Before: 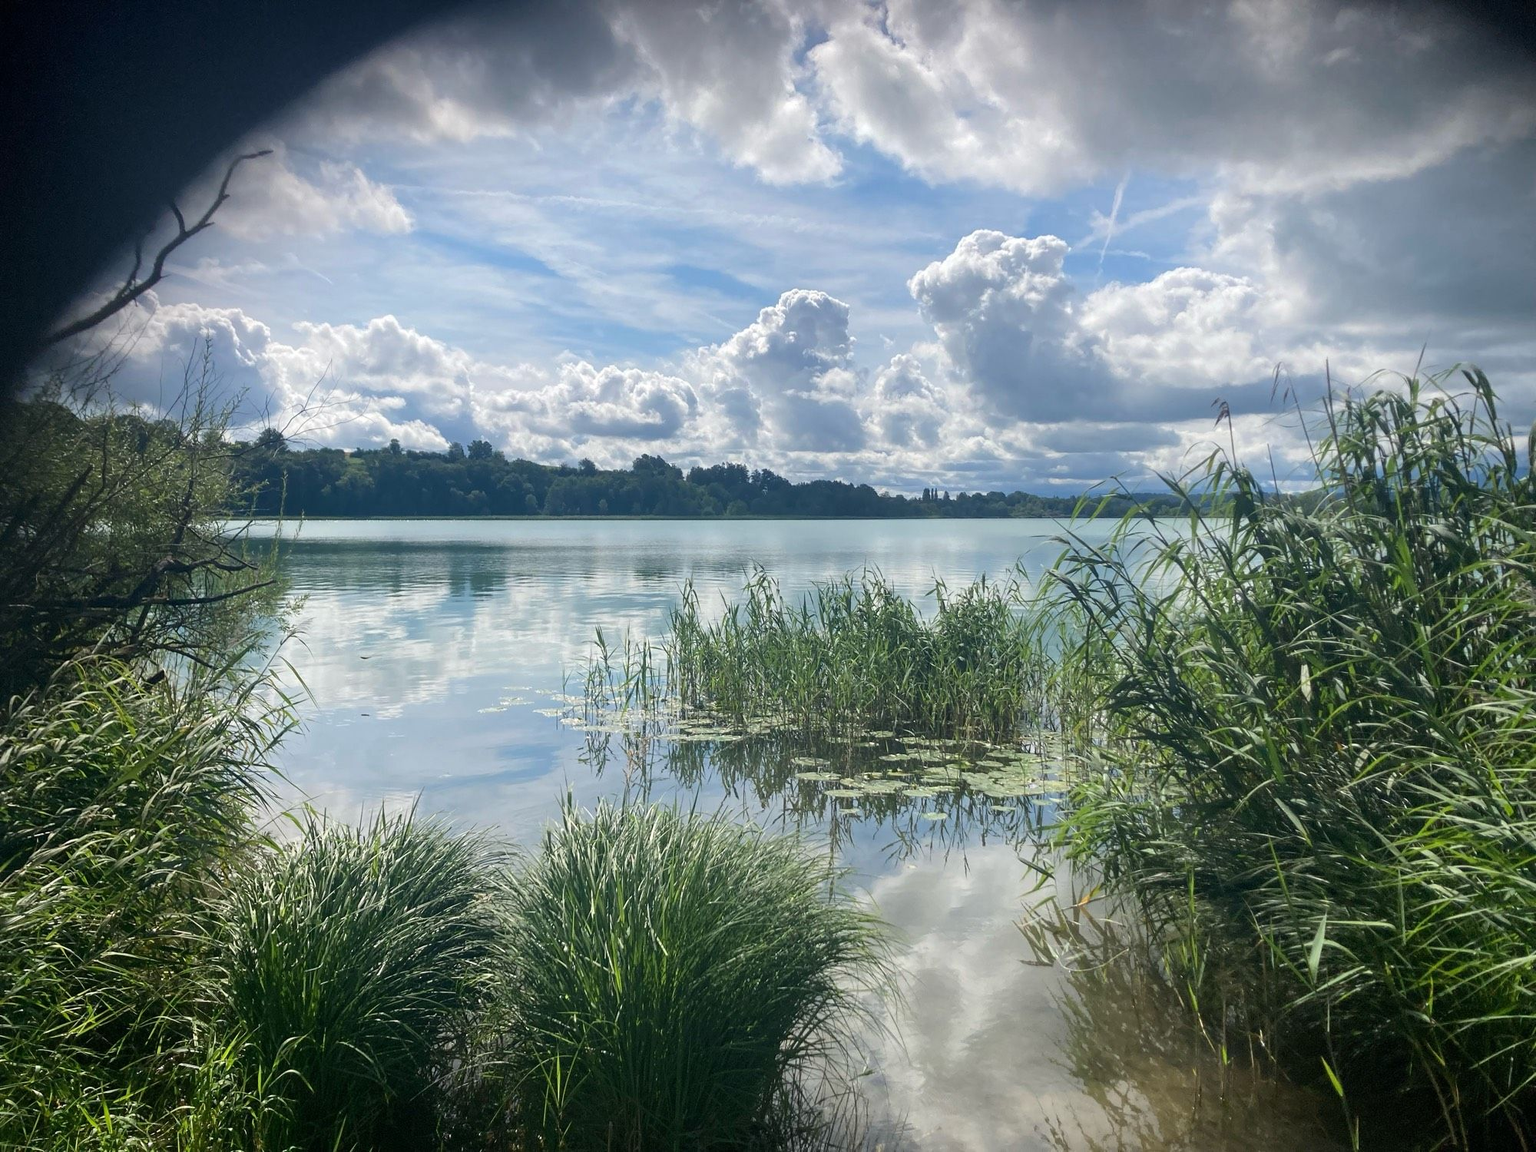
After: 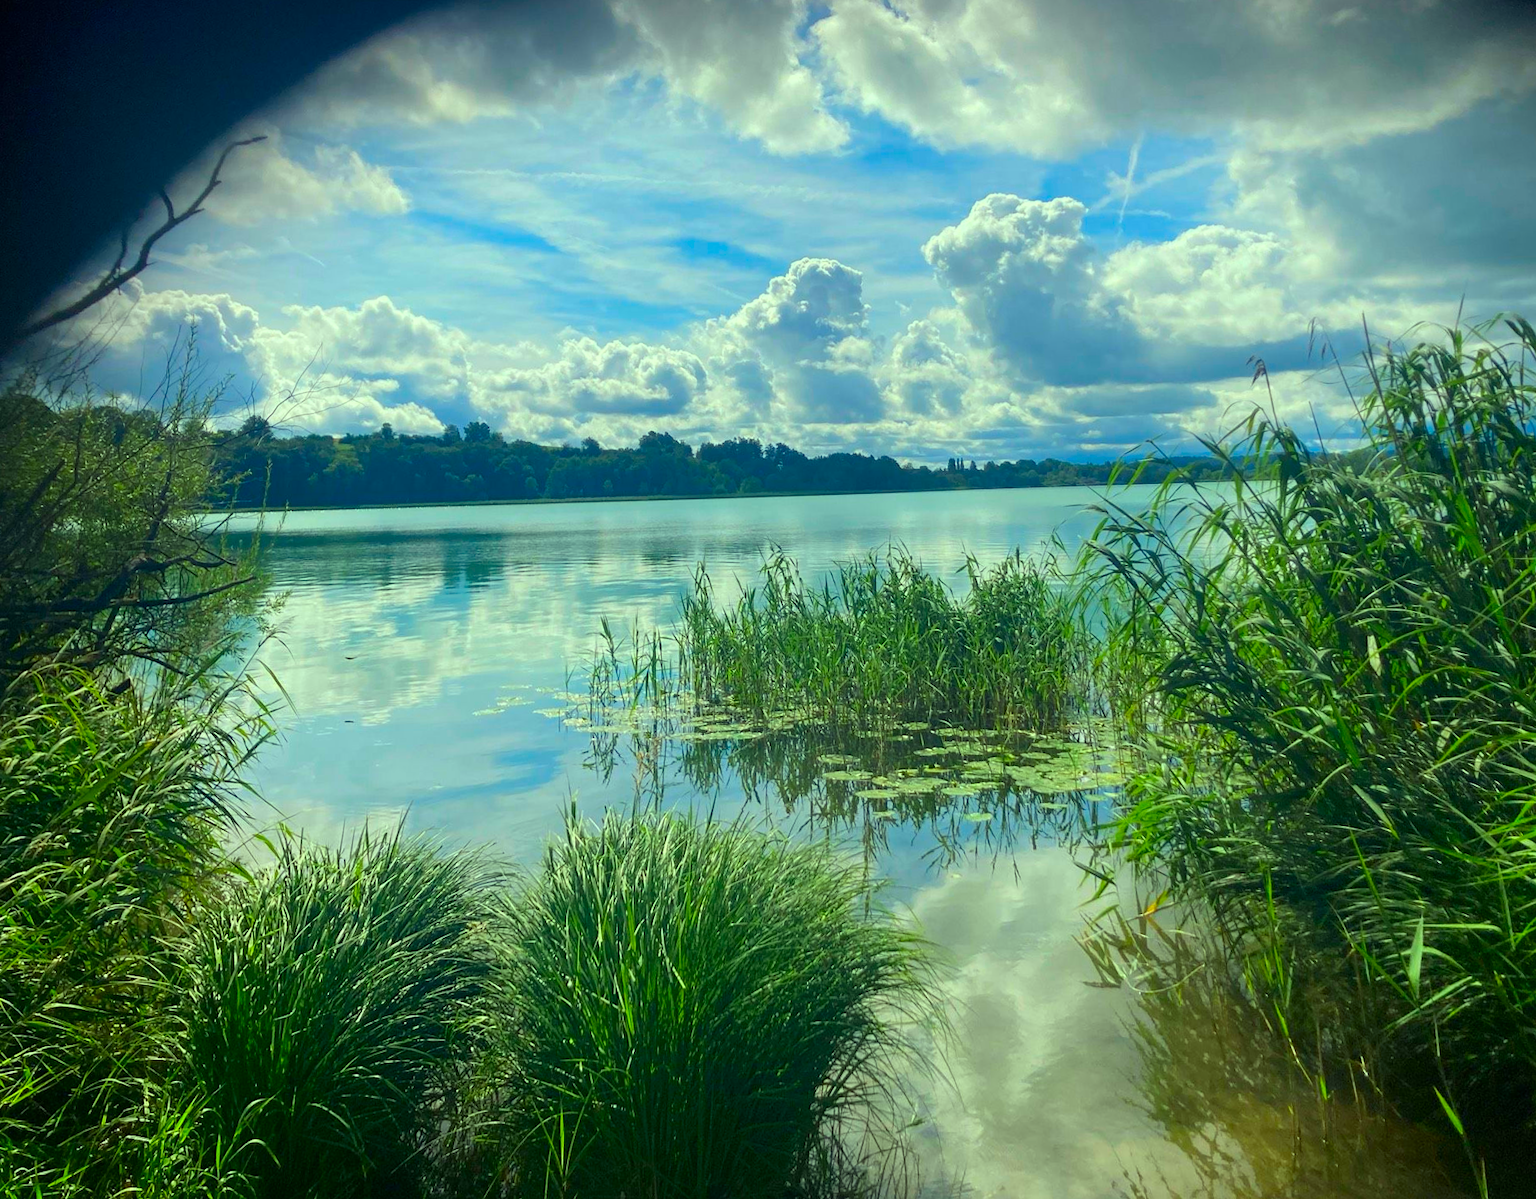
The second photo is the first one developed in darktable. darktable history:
color correction: highlights a* -10.77, highlights b* 9.8, saturation 1.72
rotate and perspective: rotation -1.68°, lens shift (vertical) -0.146, crop left 0.049, crop right 0.912, crop top 0.032, crop bottom 0.96
